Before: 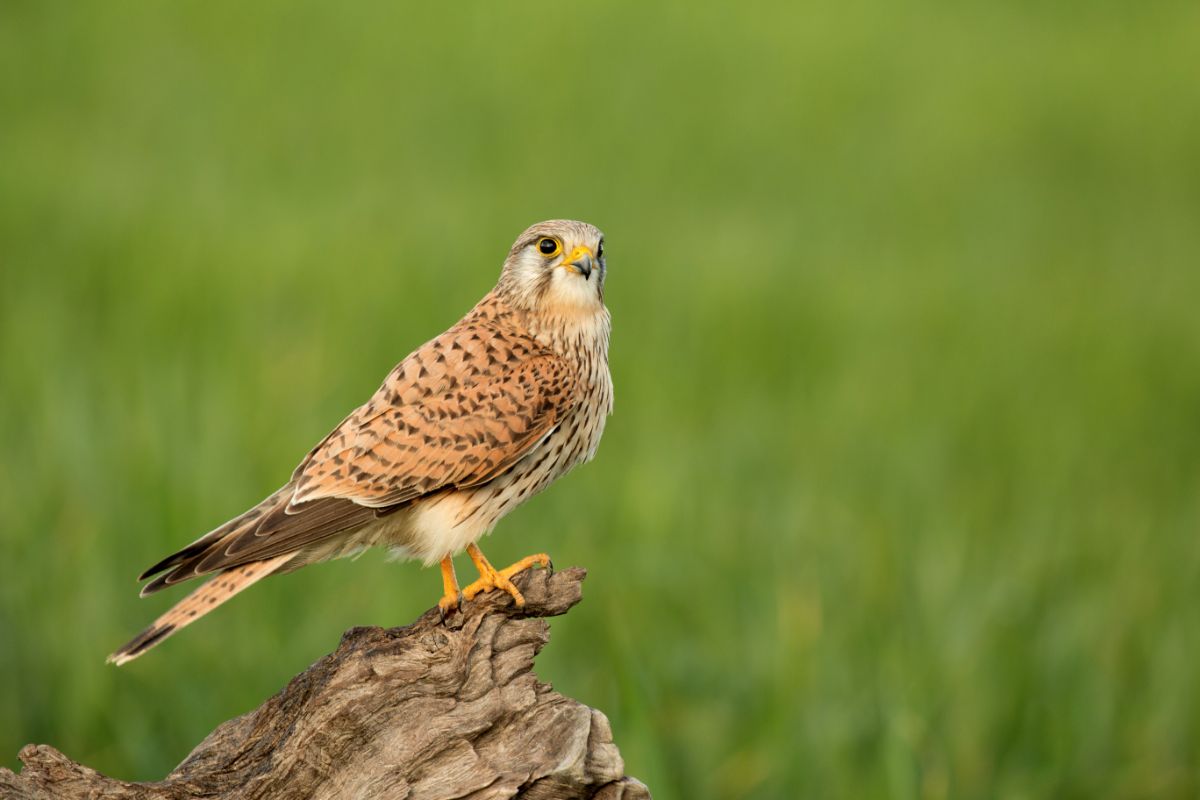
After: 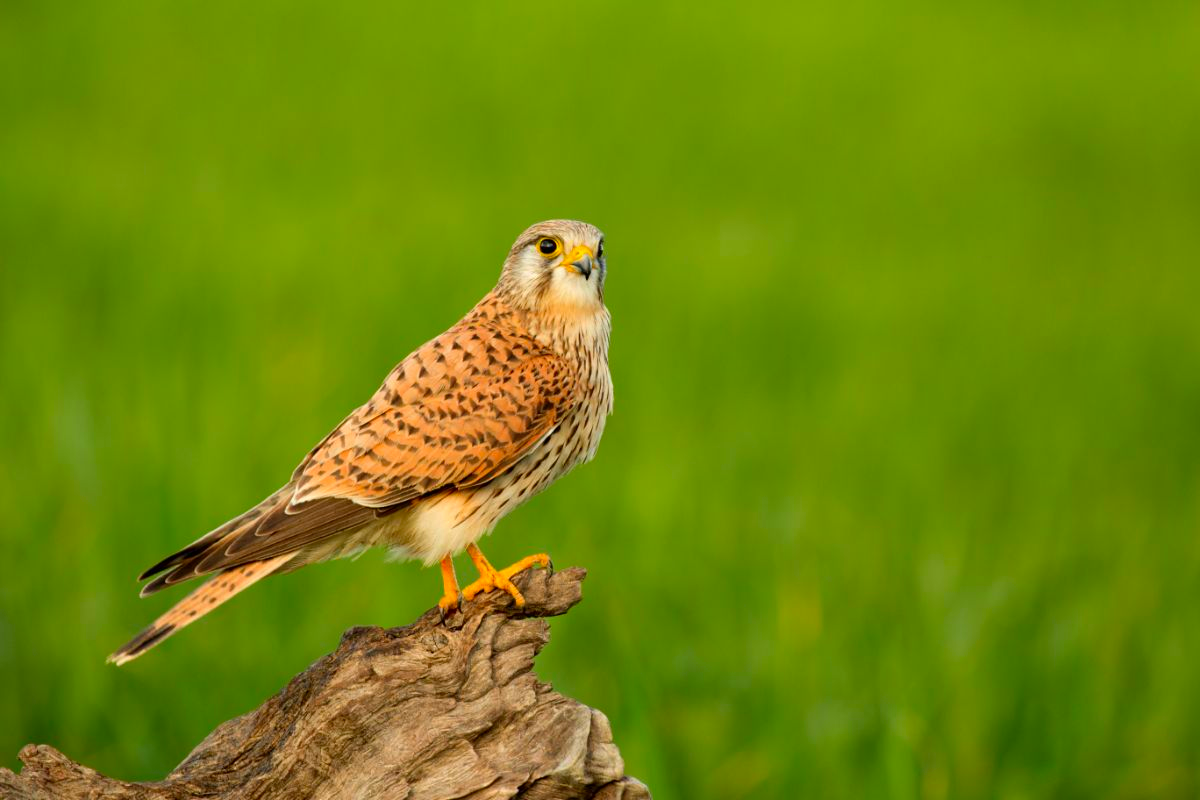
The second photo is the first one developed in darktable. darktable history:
contrast brightness saturation: saturation 0.482
